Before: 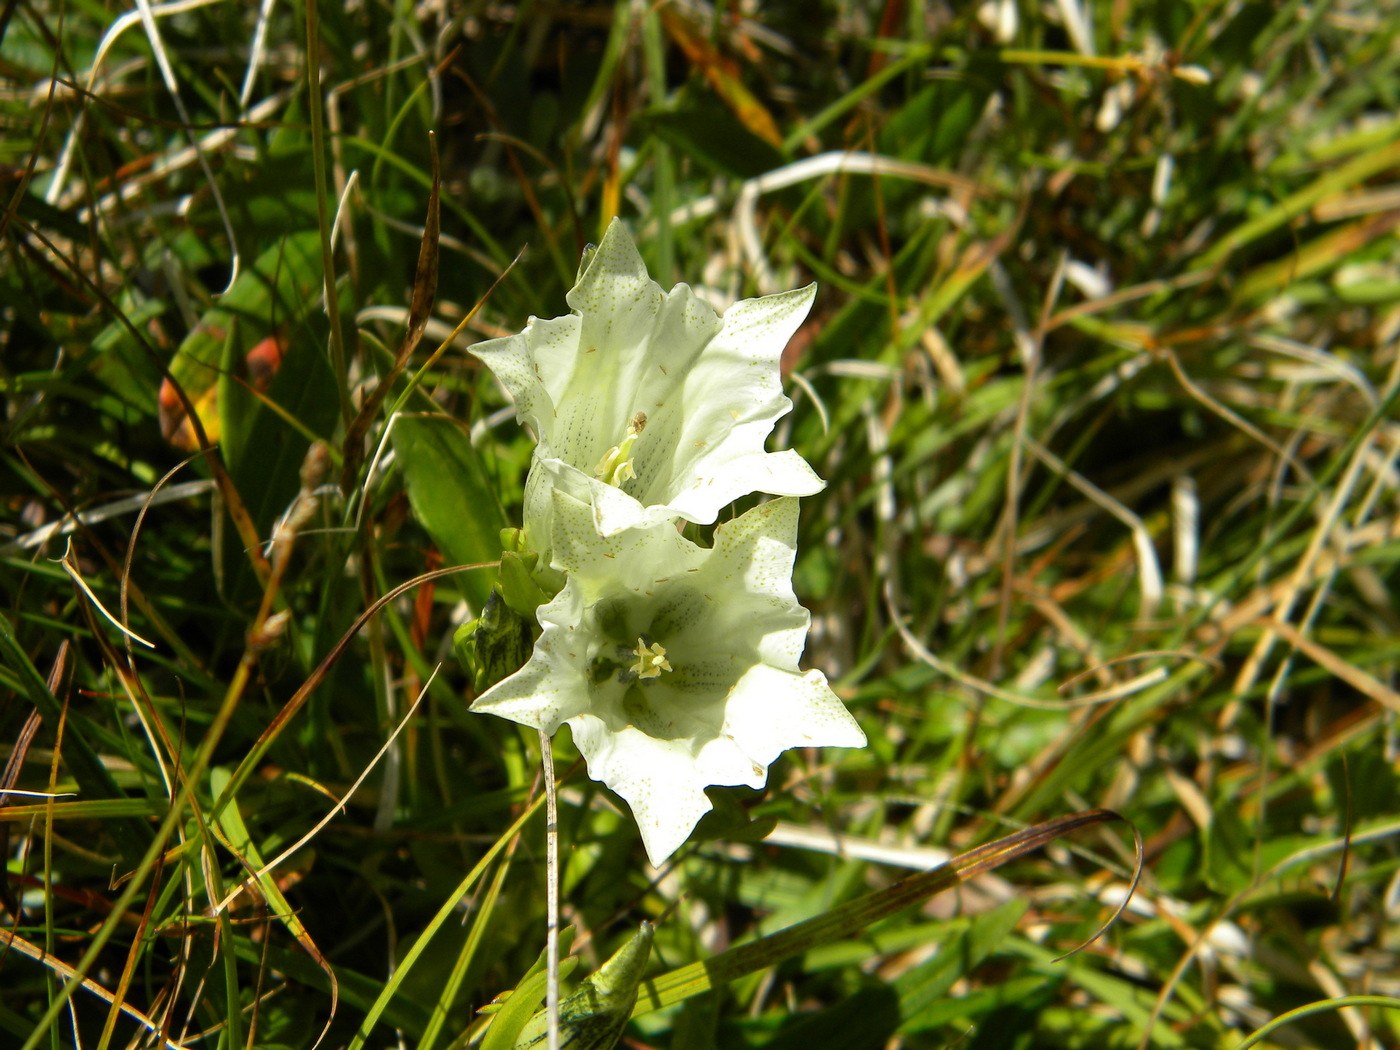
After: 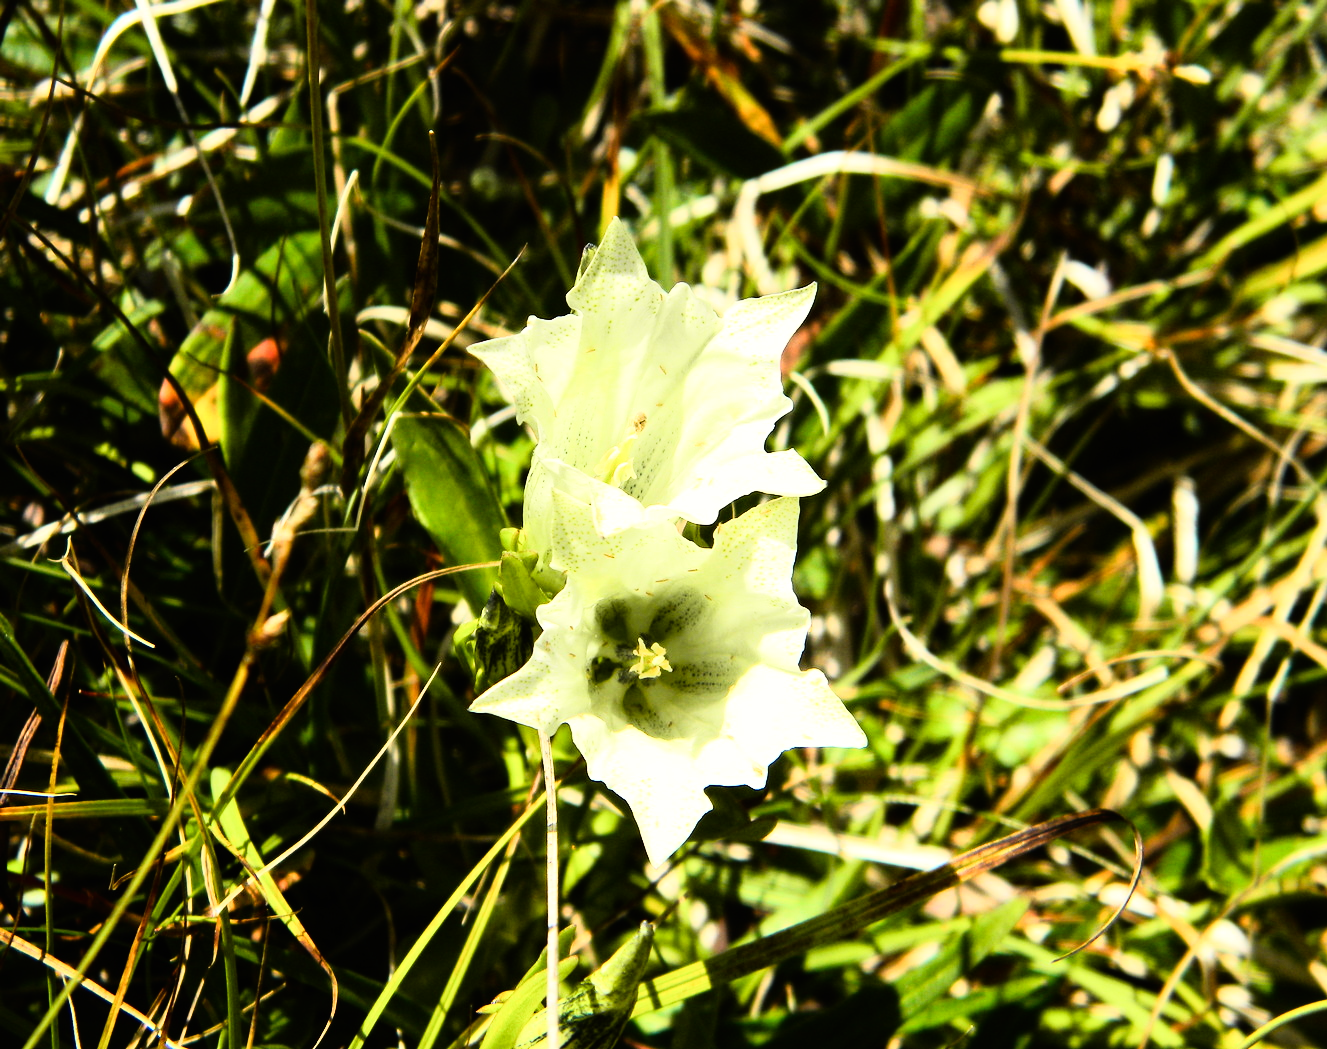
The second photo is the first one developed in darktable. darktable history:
crop and rotate: right 5.167%
rgb curve: curves: ch0 [(0, 0) (0.21, 0.15) (0.24, 0.21) (0.5, 0.75) (0.75, 0.96) (0.89, 0.99) (1, 1)]; ch1 [(0, 0.02) (0.21, 0.13) (0.25, 0.2) (0.5, 0.67) (0.75, 0.9) (0.89, 0.97) (1, 1)]; ch2 [(0, 0.02) (0.21, 0.13) (0.25, 0.2) (0.5, 0.67) (0.75, 0.9) (0.89, 0.97) (1, 1)], compensate middle gray true
color balance rgb: shadows lift › chroma 1%, shadows lift › hue 28.8°, power › hue 60°, highlights gain › chroma 1%, highlights gain › hue 60°, global offset › luminance 0.25%, perceptual saturation grading › highlights -20%, perceptual saturation grading › shadows 20%, perceptual brilliance grading › highlights 5%, perceptual brilliance grading › shadows -10%, global vibrance 19.67%
